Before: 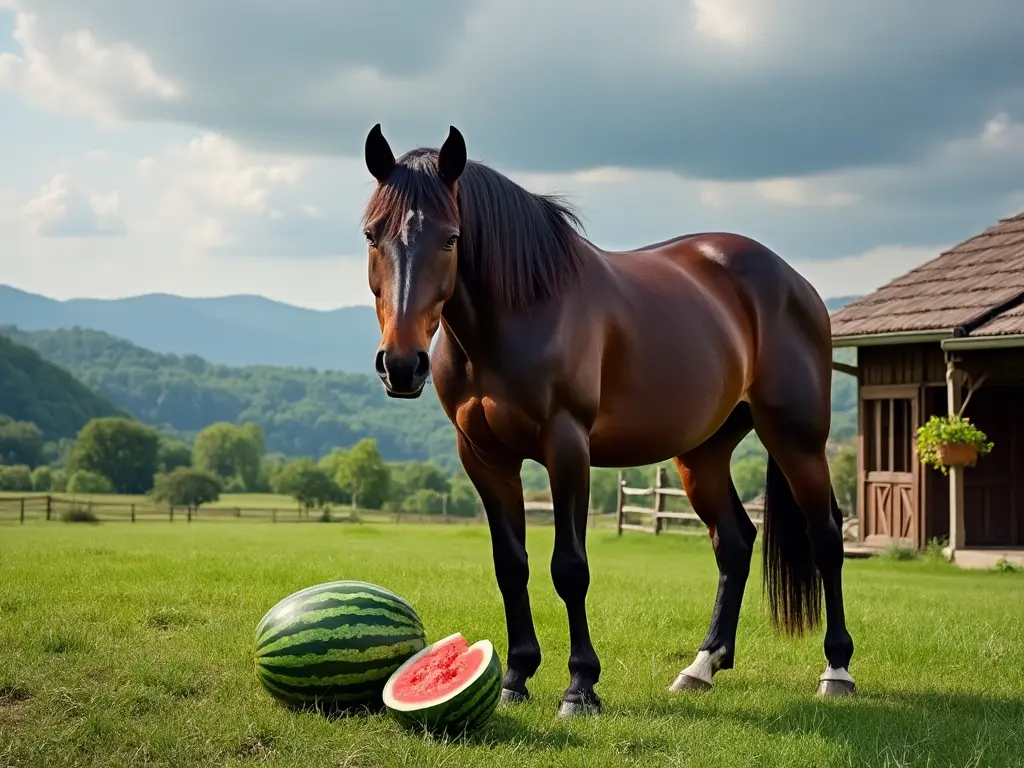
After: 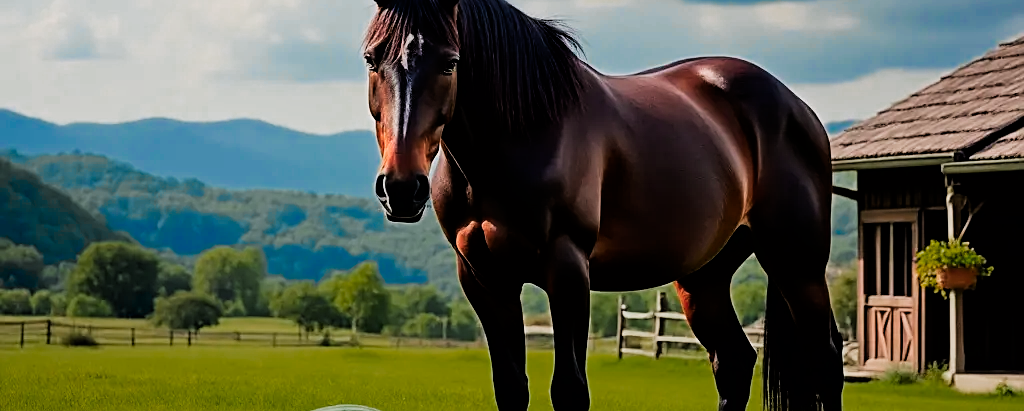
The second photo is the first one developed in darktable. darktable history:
crop and rotate: top 23.043%, bottom 23.437%
filmic rgb: black relative exposure -5 EV, hardness 2.88, contrast 1.3, highlights saturation mix -30%
color zones: curves: ch0 [(0, 0.553) (0.123, 0.58) (0.23, 0.419) (0.468, 0.155) (0.605, 0.132) (0.723, 0.063) (0.833, 0.172) (0.921, 0.468)]; ch1 [(0.025, 0.645) (0.229, 0.584) (0.326, 0.551) (0.537, 0.446) (0.599, 0.911) (0.708, 1) (0.805, 0.944)]; ch2 [(0.086, 0.468) (0.254, 0.464) (0.638, 0.564) (0.702, 0.592) (0.768, 0.564)]
sharpen: on, module defaults
